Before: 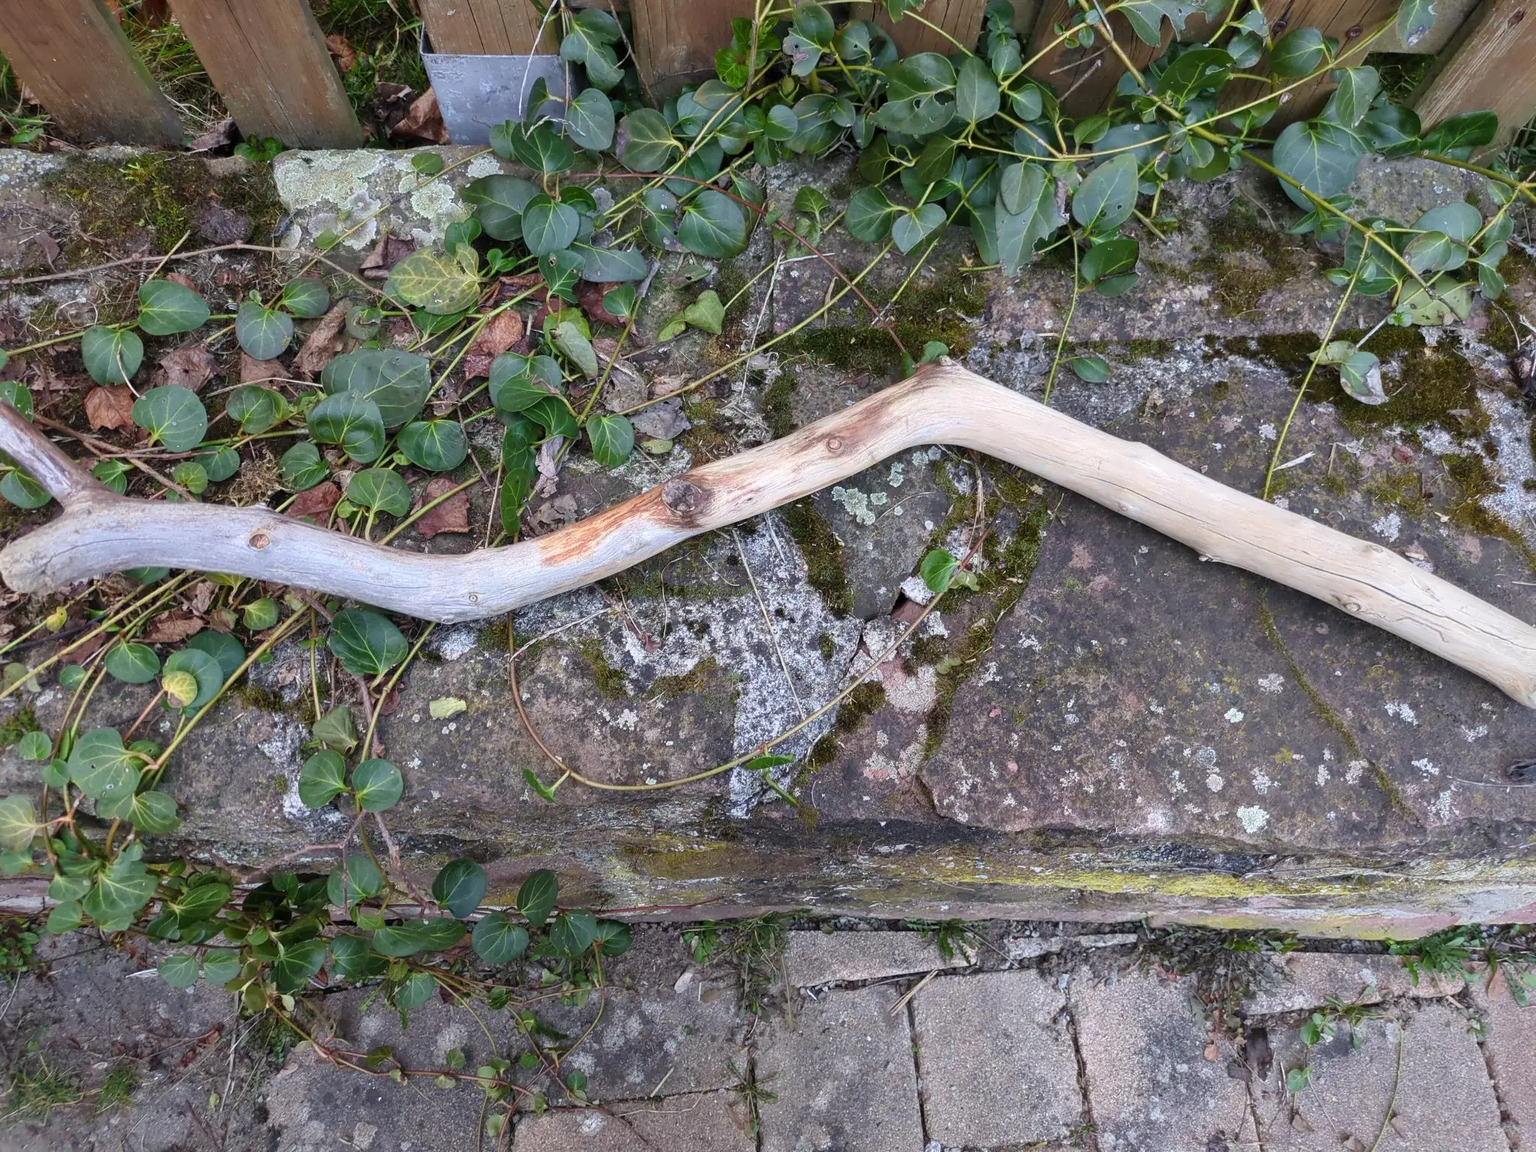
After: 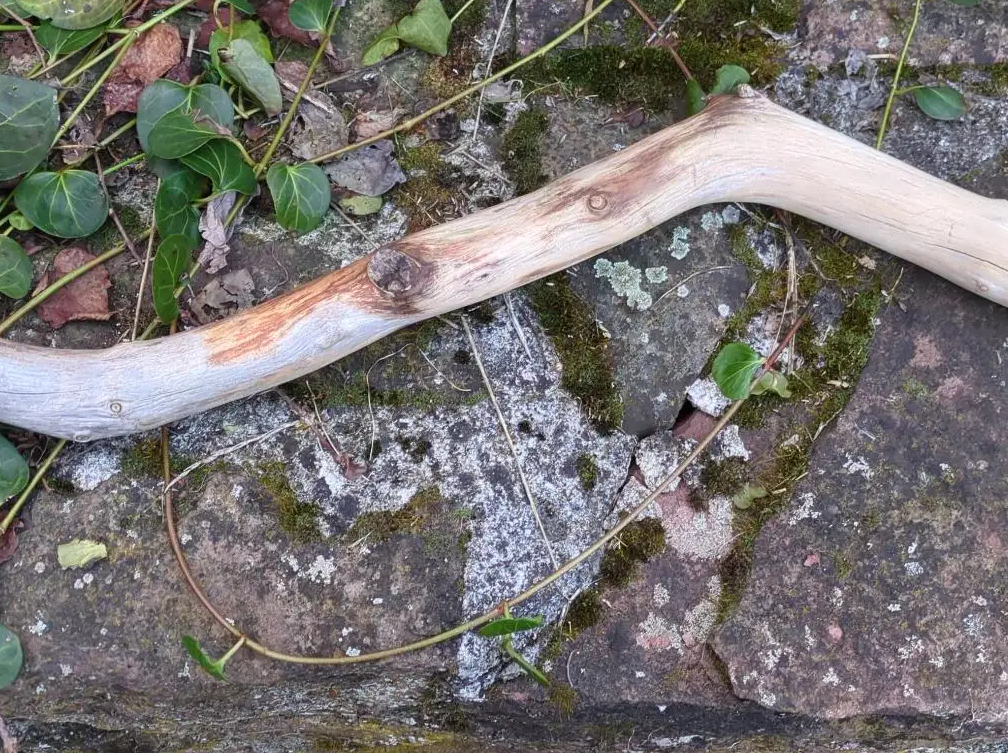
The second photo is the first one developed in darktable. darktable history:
crop: left 25.173%, top 25.413%, right 25.444%, bottom 25.546%
